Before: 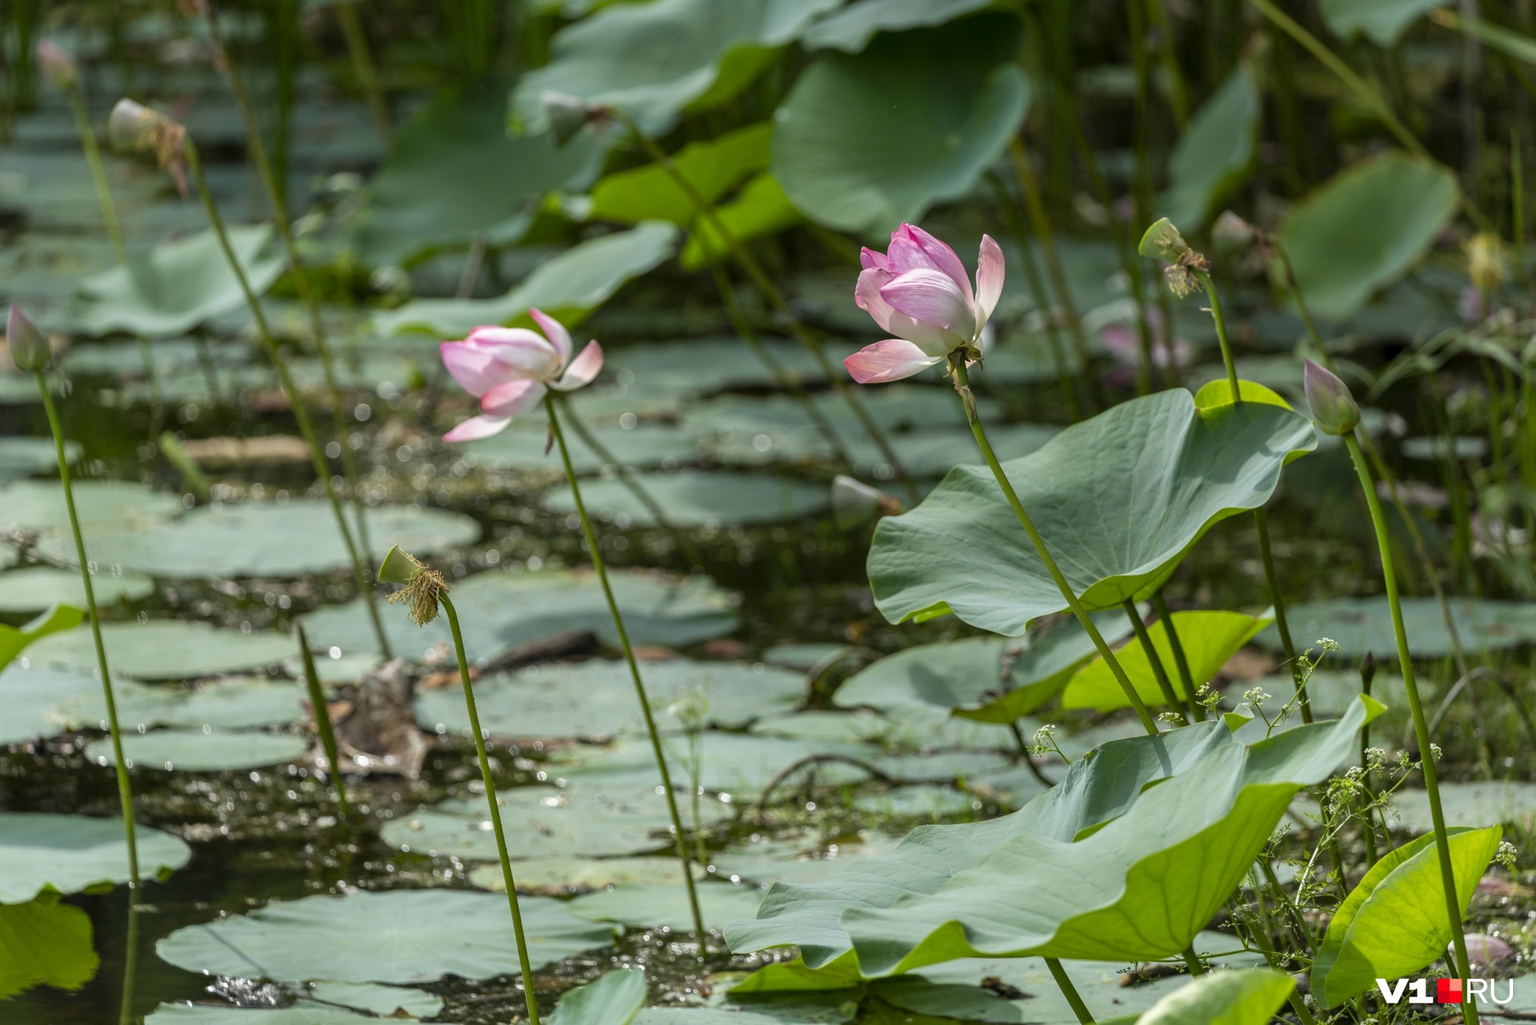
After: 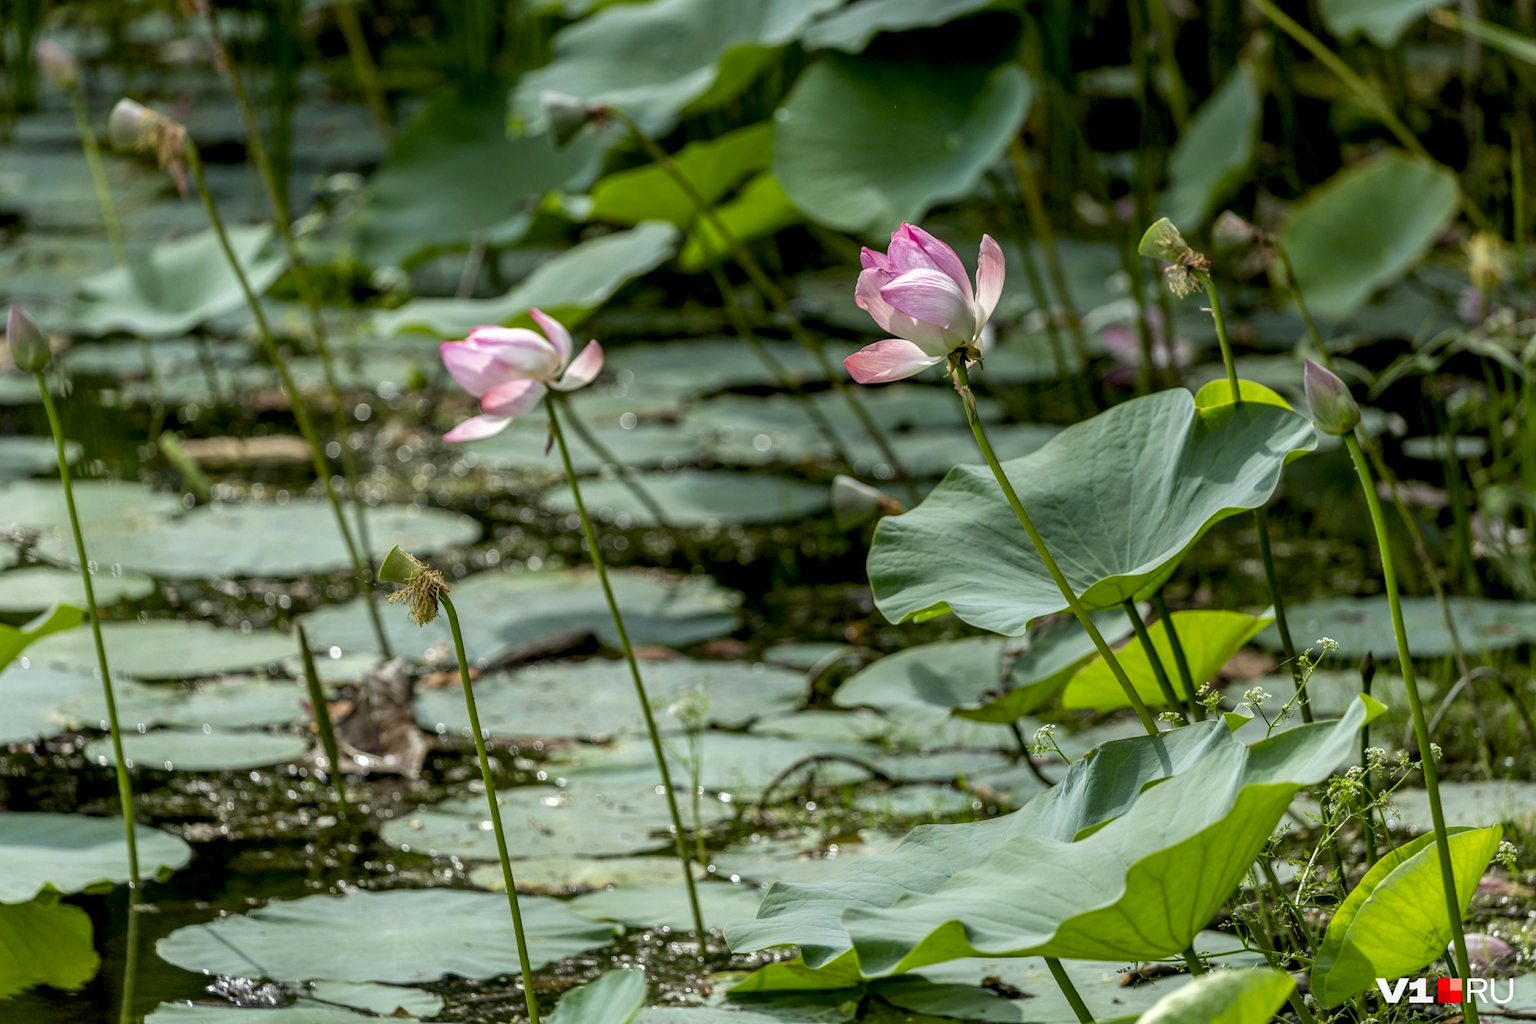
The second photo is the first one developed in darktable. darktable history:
local contrast: on, module defaults
exposure: black level correction 0.01, exposure 0.017 EV, compensate highlight preservation false
